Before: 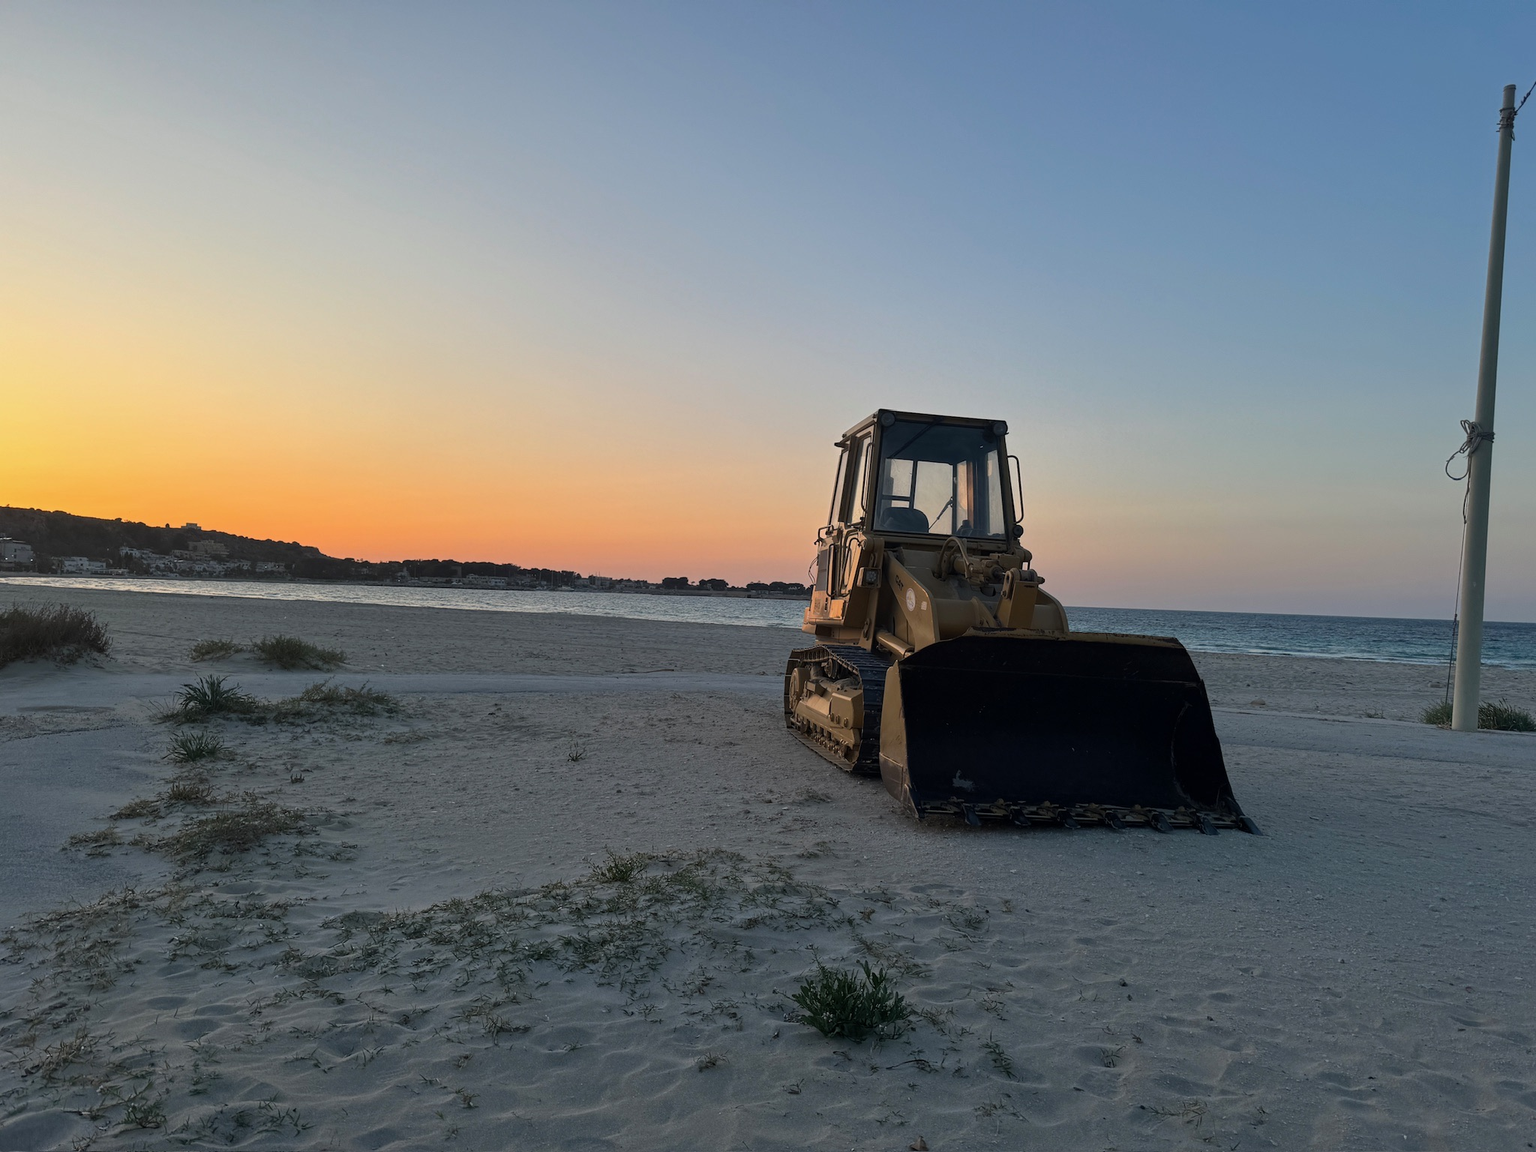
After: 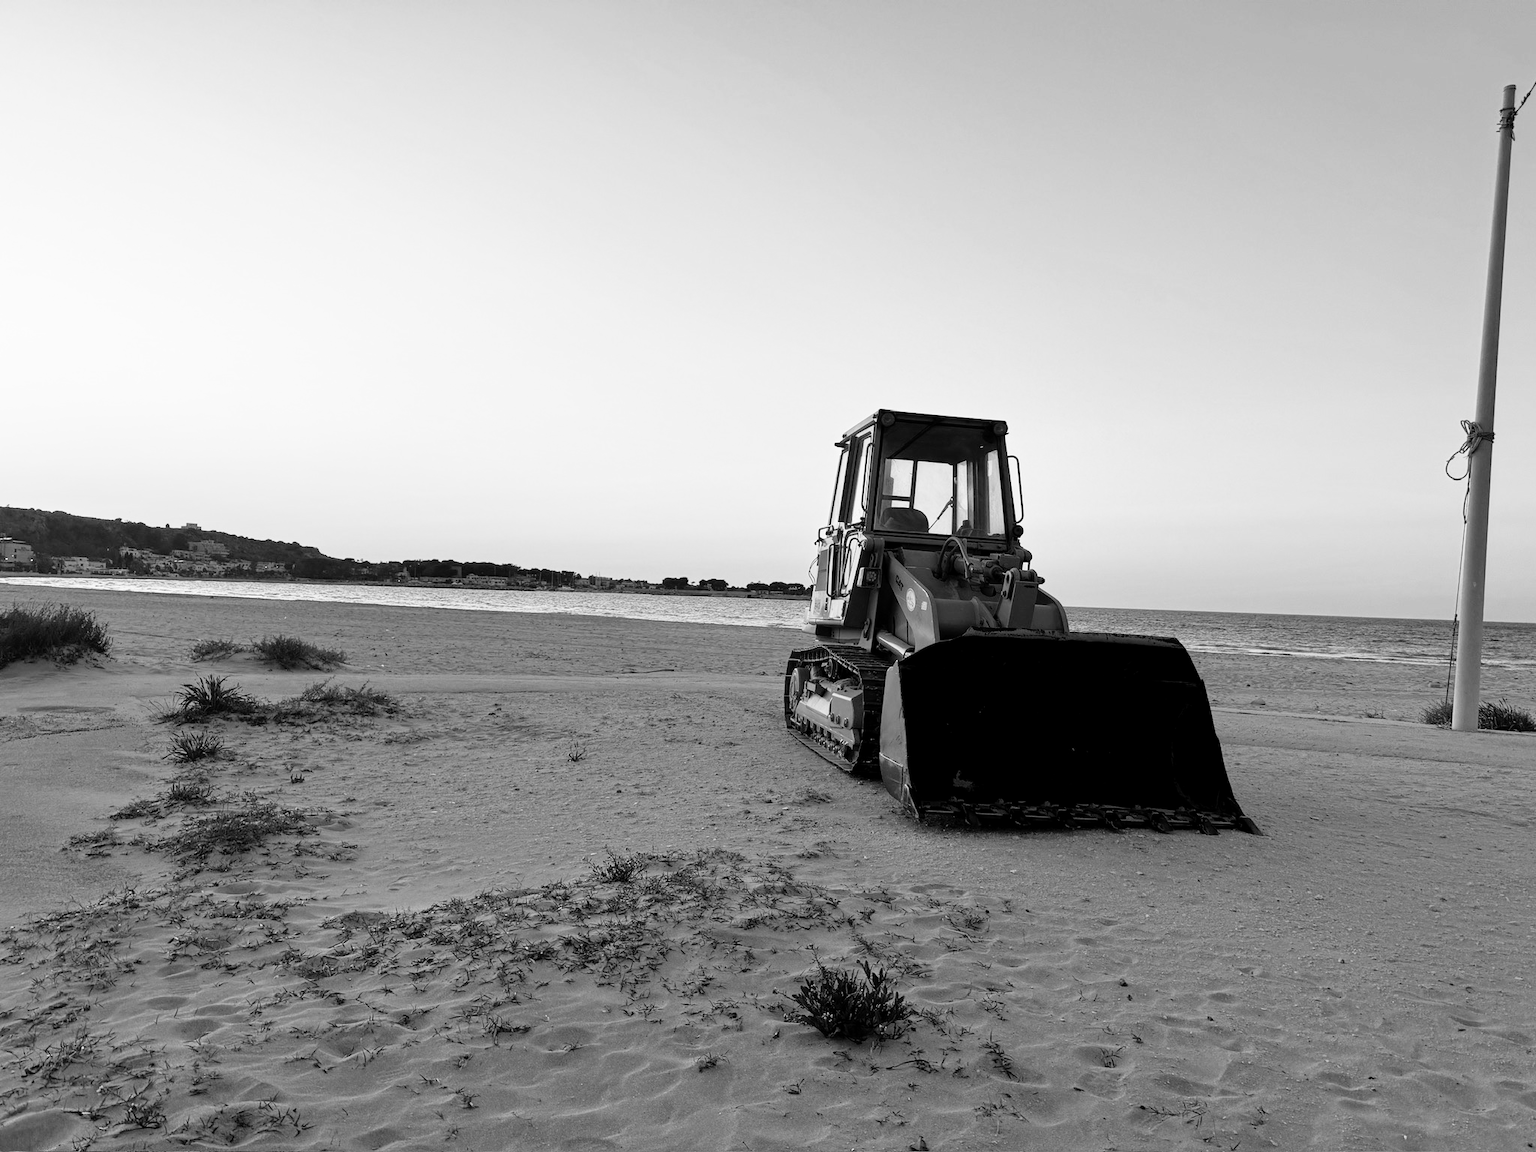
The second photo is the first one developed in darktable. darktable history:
base curve: curves: ch0 [(0, 0) (0.012, 0.01) (0.073, 0.168) (0.31, 0.711) (0.645, 0.957) (1, 1)], preserve colors none
monochrome: on, module defaults
